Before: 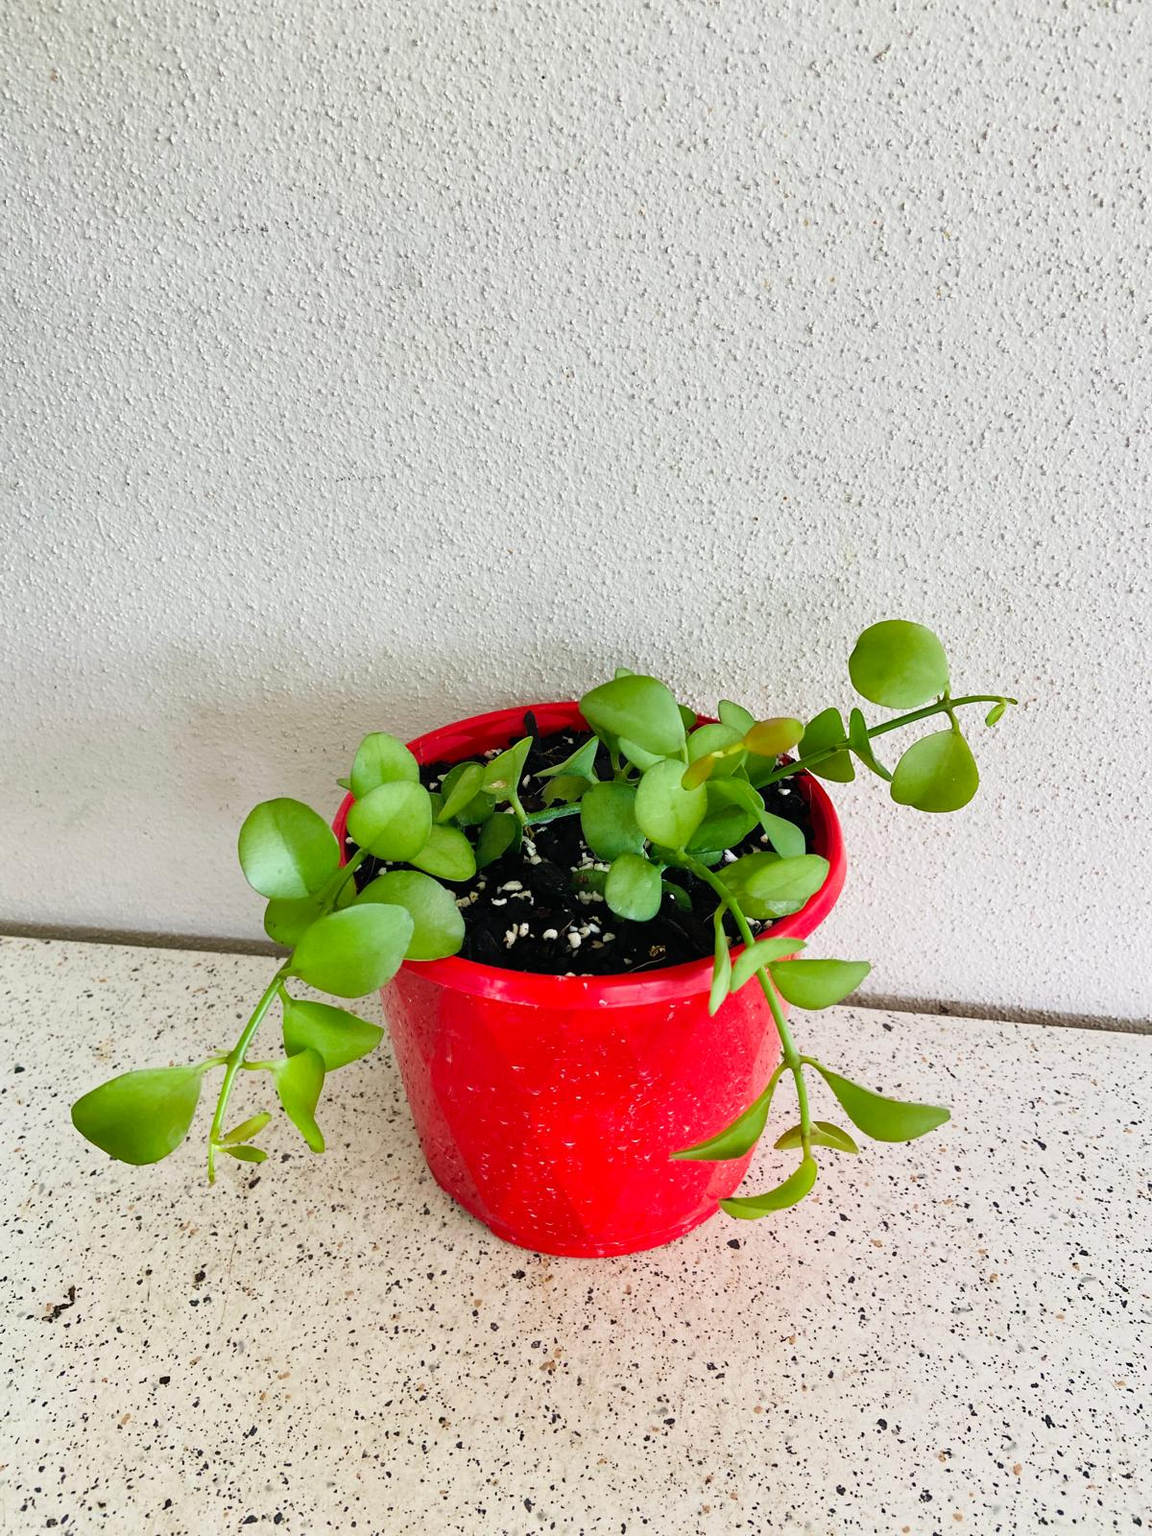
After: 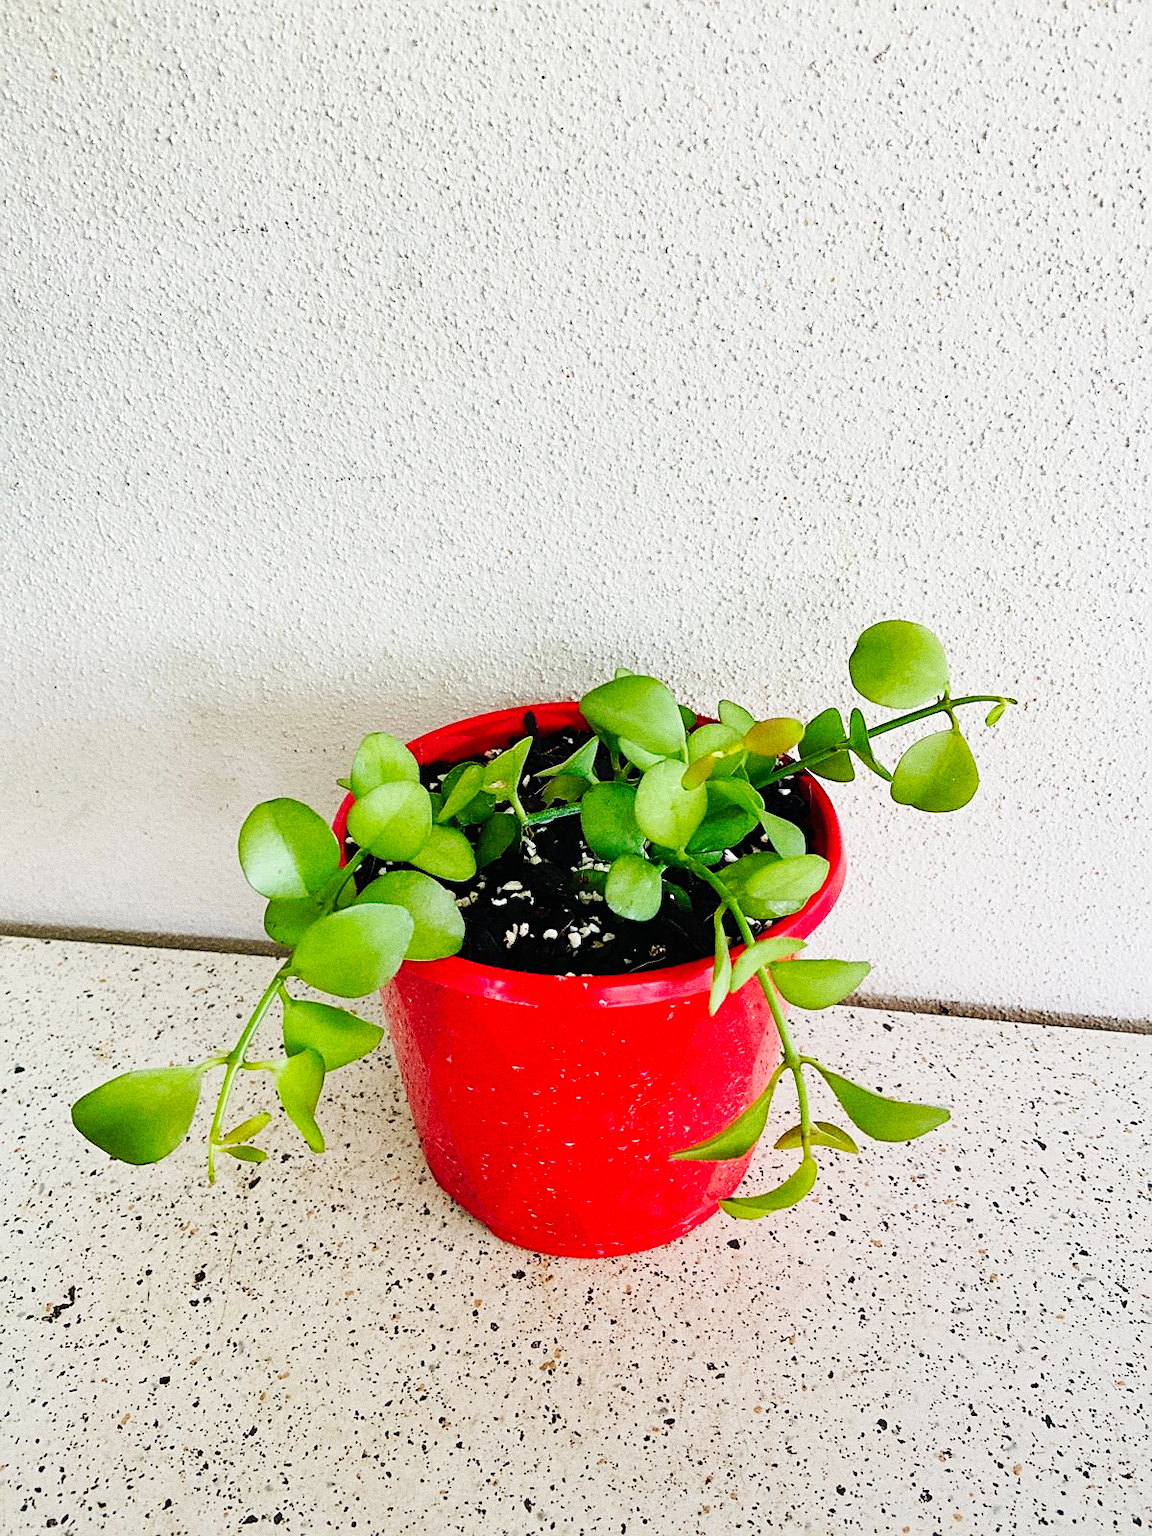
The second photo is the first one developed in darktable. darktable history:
base curve: curves: ch0 [(0, 0) (0.032, 0.025) (0.121, 0.166) (0.206, 0.329) (0.605, 0.79) (1, 1)], preserve colors none
sharpen: radius 1.967
grain: coarseness 0.09 ISO, strength 40%
graduated density: rotation -180°, offset 27.42
